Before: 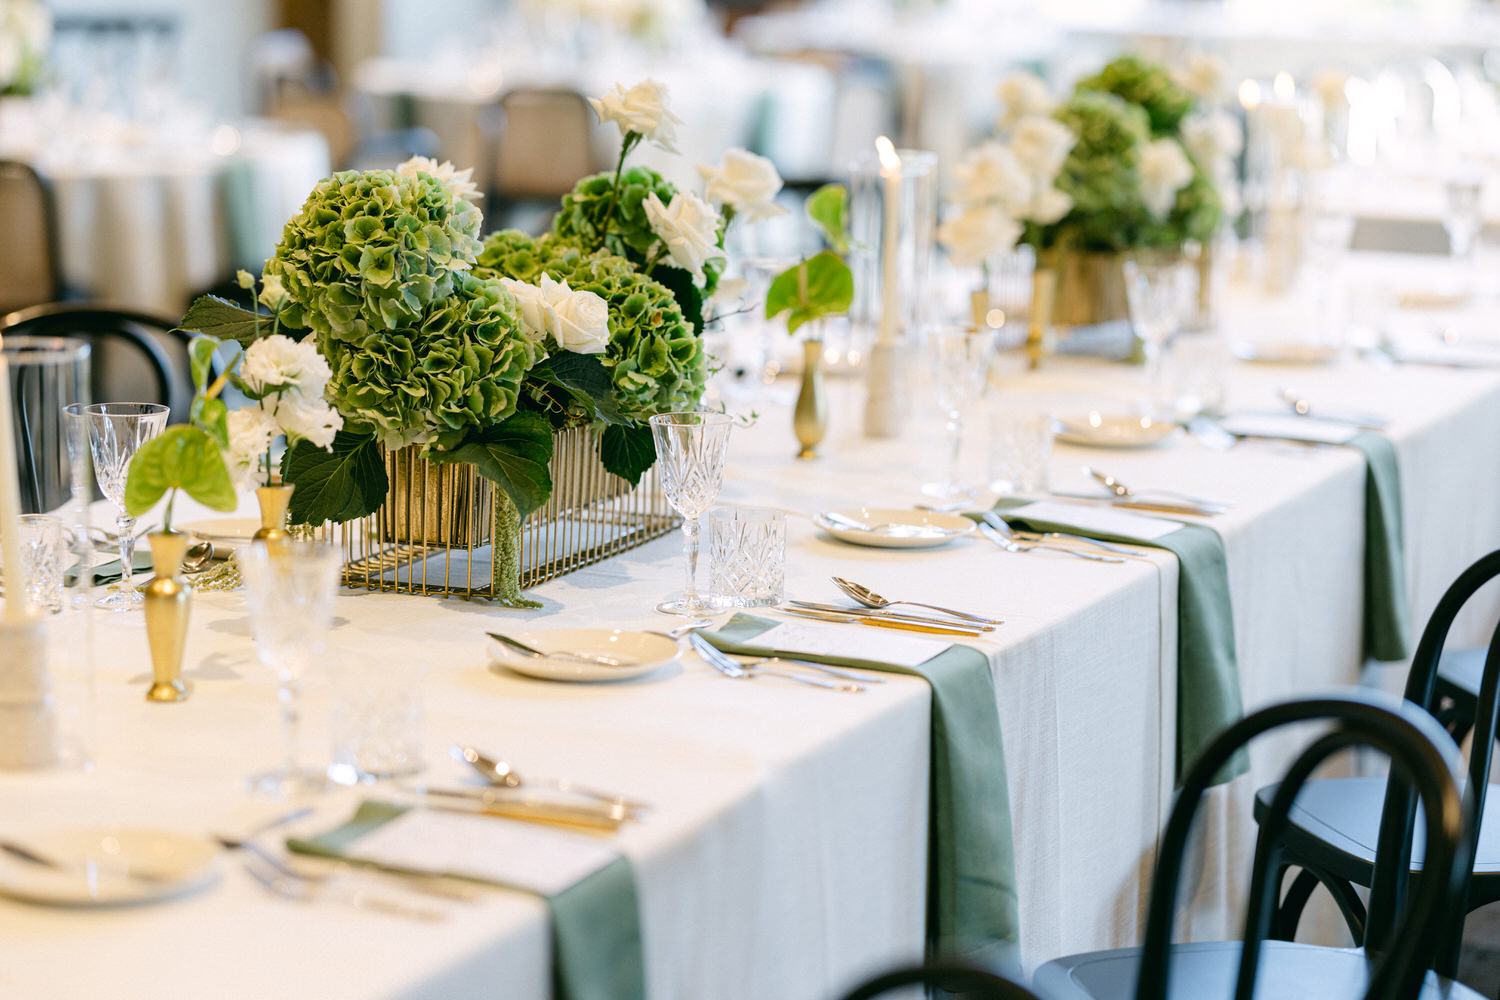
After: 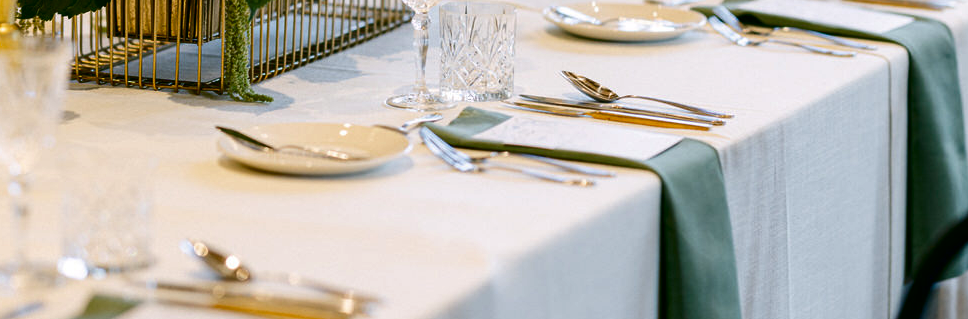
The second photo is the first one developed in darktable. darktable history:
crop: left 18.044%, top 50.652%, right 17.386%, bottom 16.862%
contrast brightness saturation: contrast 0.095, brightness -0.267, saturation 0.138
